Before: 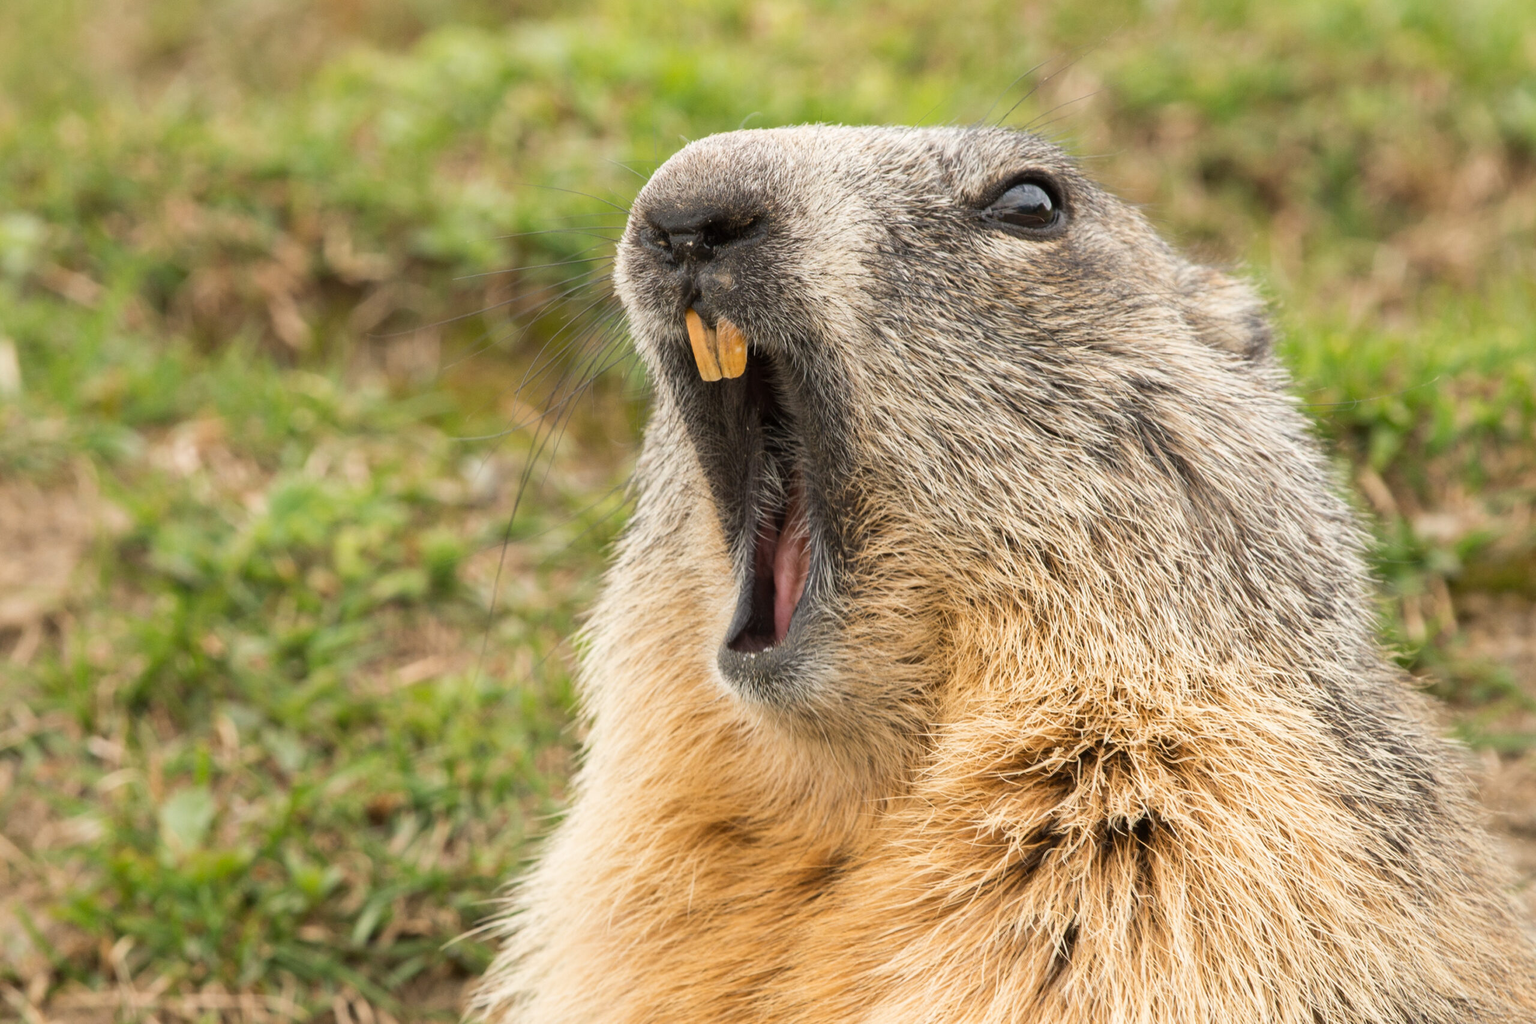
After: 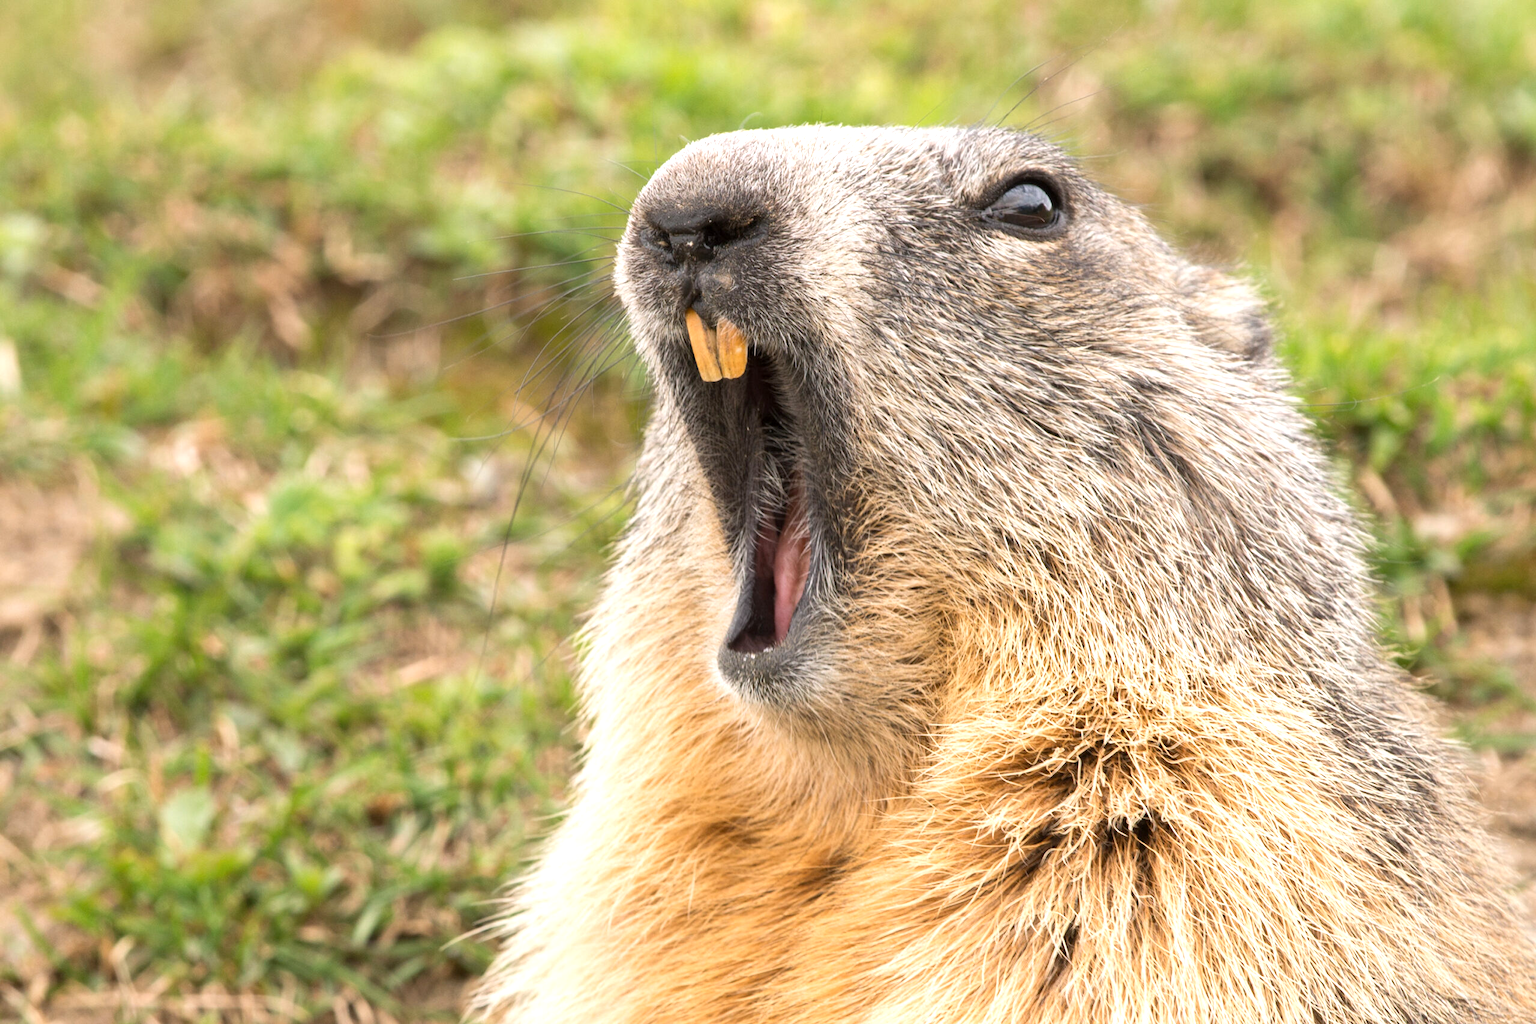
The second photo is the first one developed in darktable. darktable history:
color calibration: illuminant custom, x 0.348, y 0.366, temperature 4940.58 K
exposure: black level correction 0.001, exposure 0.5 EV, compensate exposure bias true, compensate highlight preservation false
